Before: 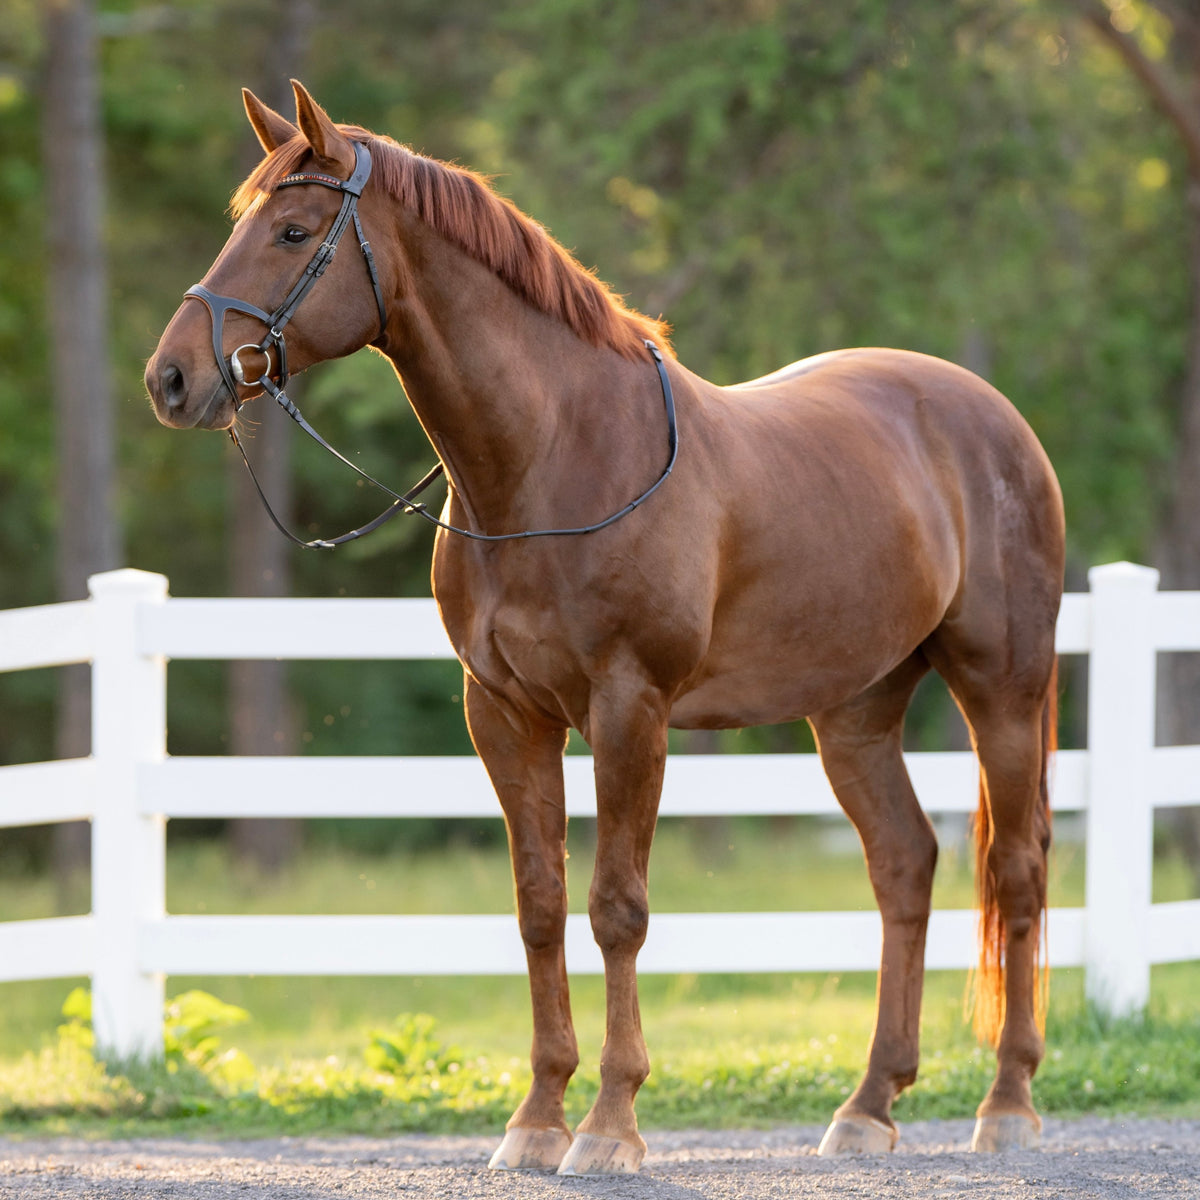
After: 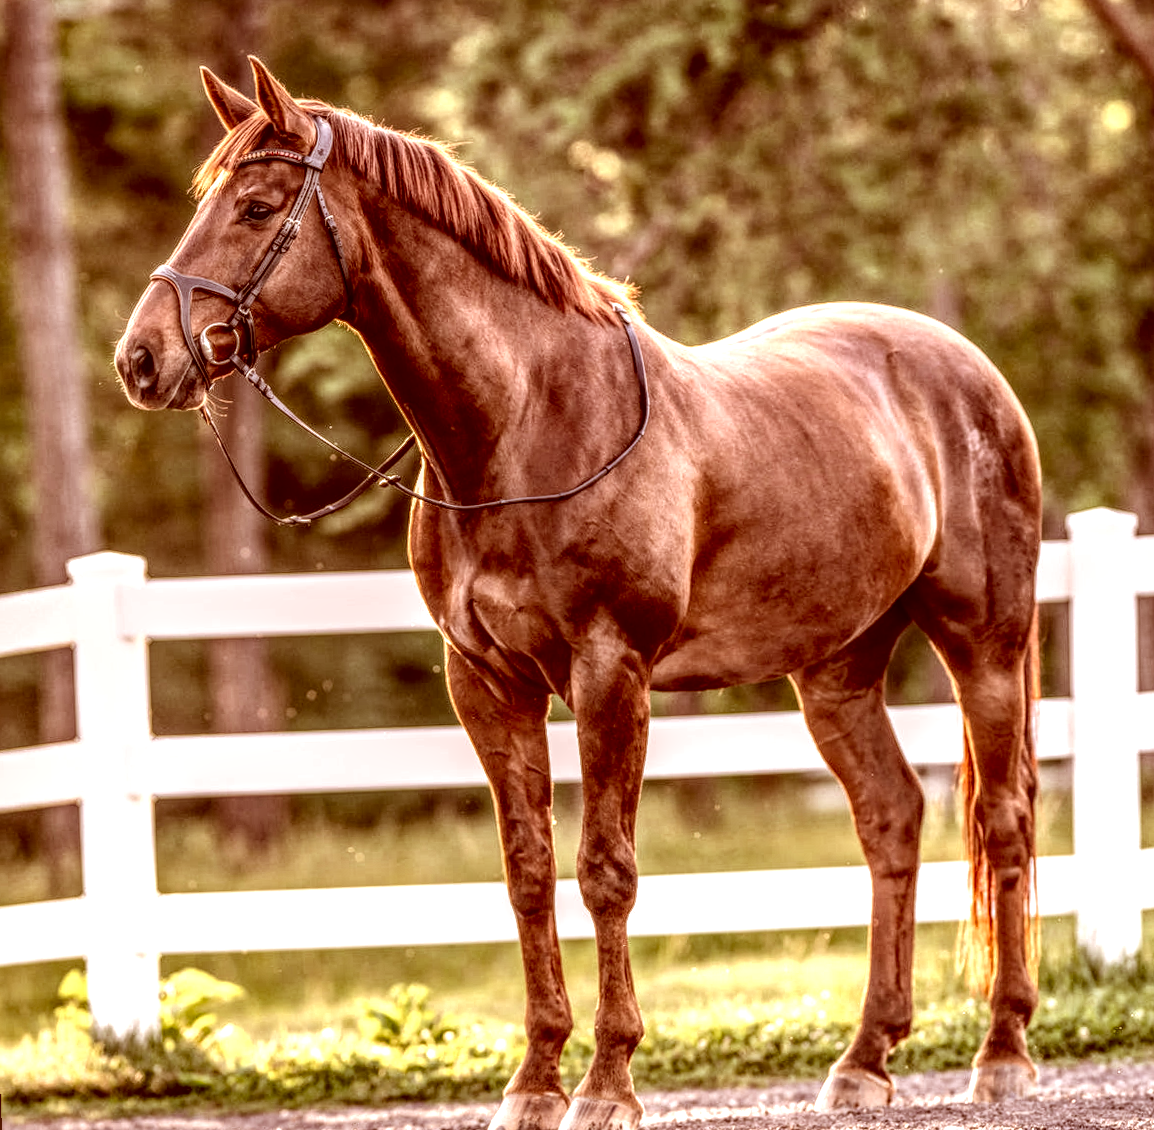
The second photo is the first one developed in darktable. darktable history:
tone equalizer: -8 EV -0.417 EV, -7 EV -0.389 EV, -6 EV -0.333 EV, -5 EV -0.222 EV, -3 EV 0.222 EV, -2 EV 0.333 EV, -1 EV 0.389 EV, +0 EV 0.417 EV, edges refinement/feathering 500, mask exposure compensation -1.57 EV, preserve details no
rotate and perspective: rotation -2.12°, lens shift (vertical) 0.009, lens shift (horizontal) -0.008, automatic cropping original format, crop left 0.036, crop right 0.964, crop top 0.05, crop bottom 0.959
color correction: highlights a* 9.03, highlights b* 8.71, shadows a* 40, shadows b* 40, saturation 0.8
local contrast: highlights 0%, shadows 0%, detail 300%, midtone range 0.3
